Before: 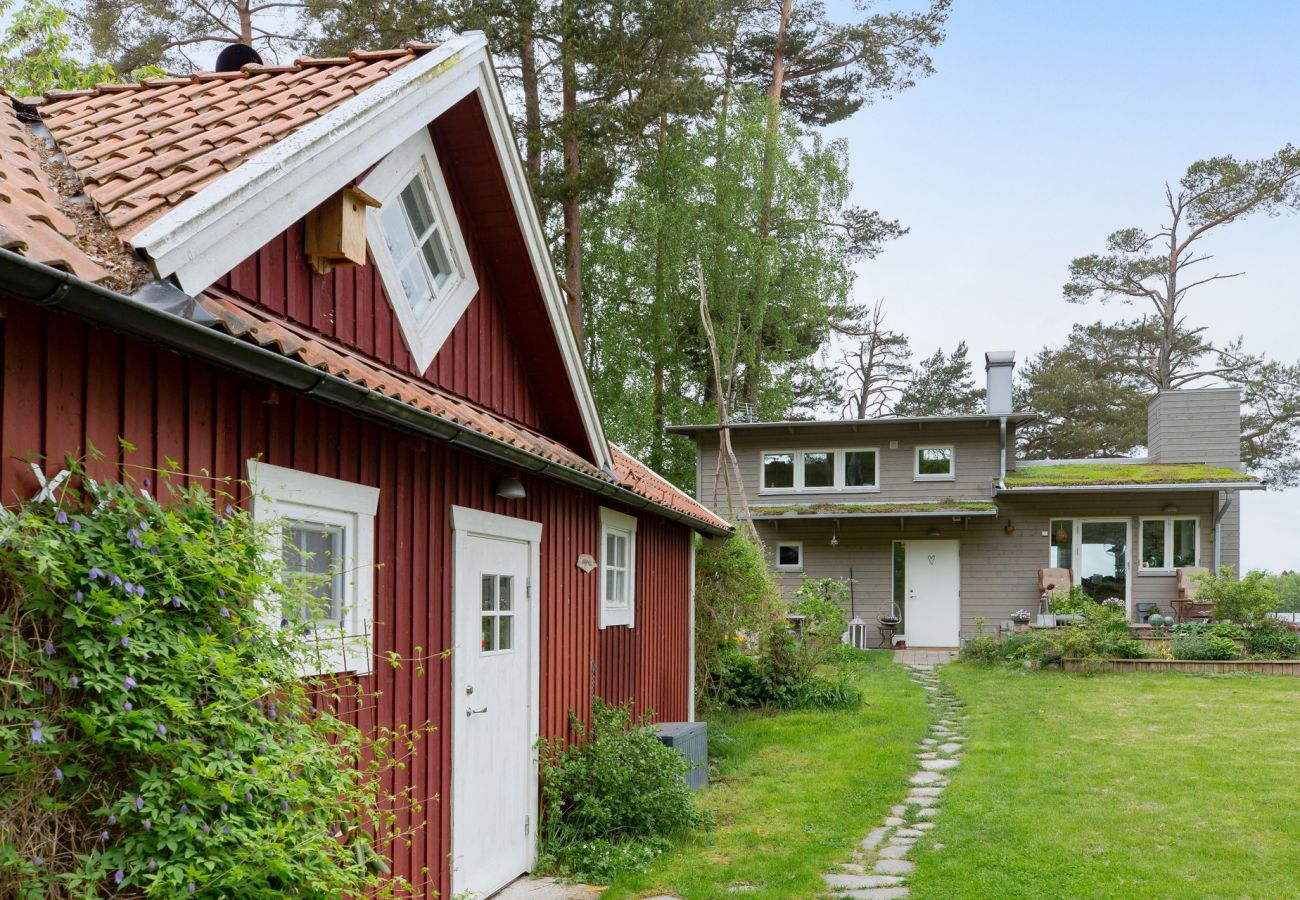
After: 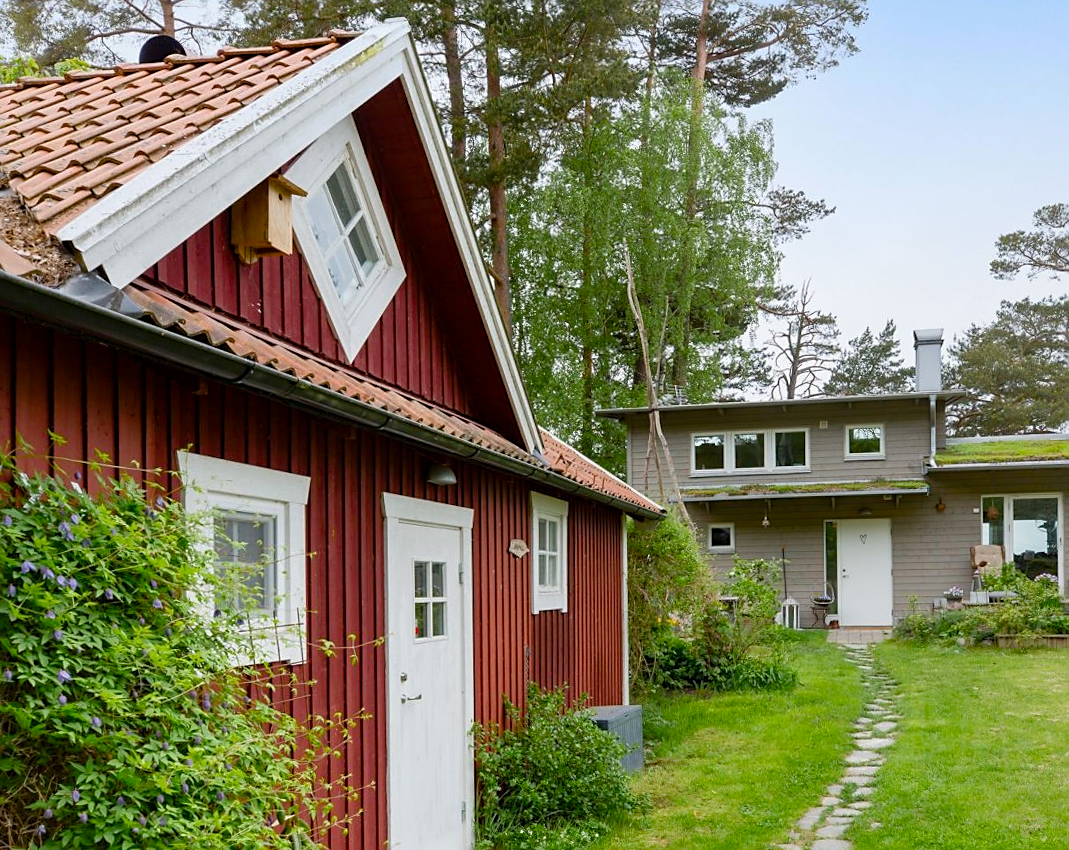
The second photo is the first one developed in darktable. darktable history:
color balance rgb: perceptual saturation grading › global saturation 20%, perceptual saturation grading › highlights -25%, perceptual saturation grading › shadows 25%
sharpen: radius 1.864, amount 0.398, threshold 1.271
crop and rotate: angle 1°, left 4.281%, top 0.642%, right 11.383%, bottom 2.486%
